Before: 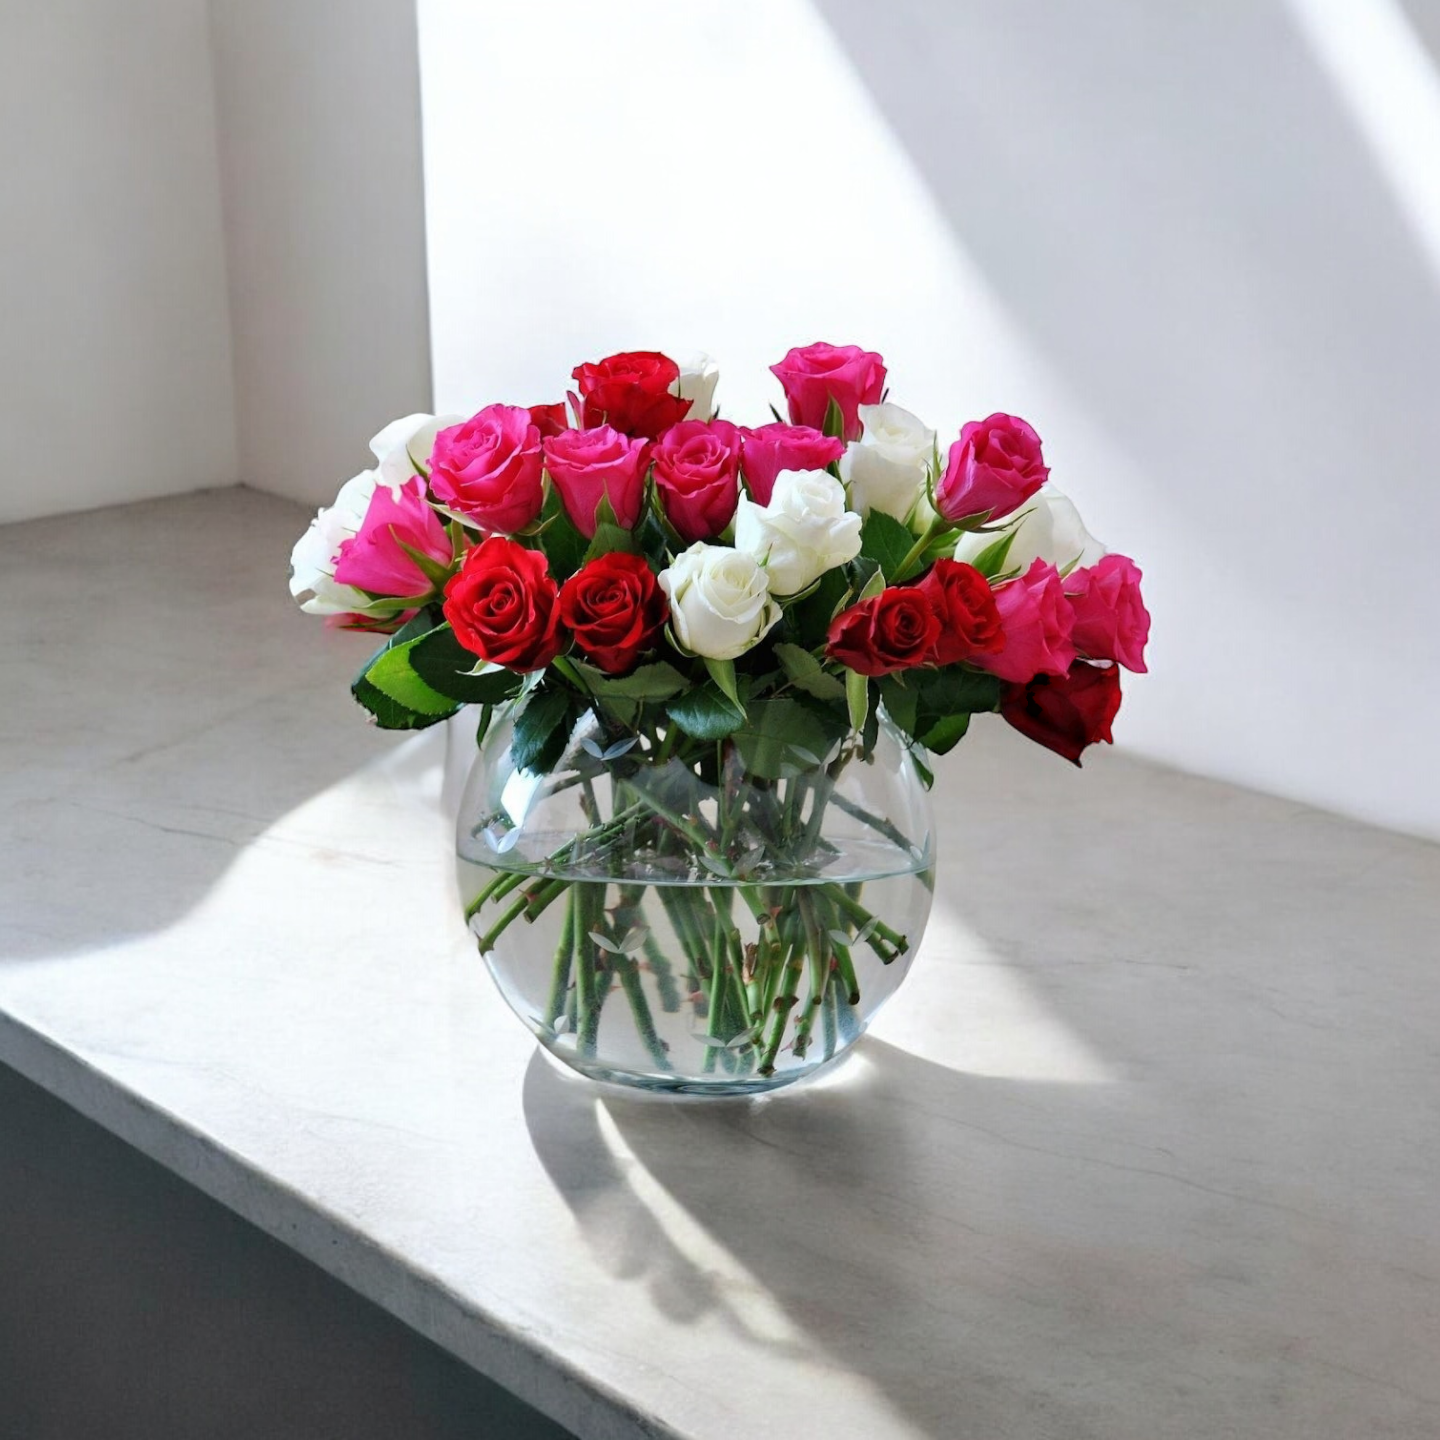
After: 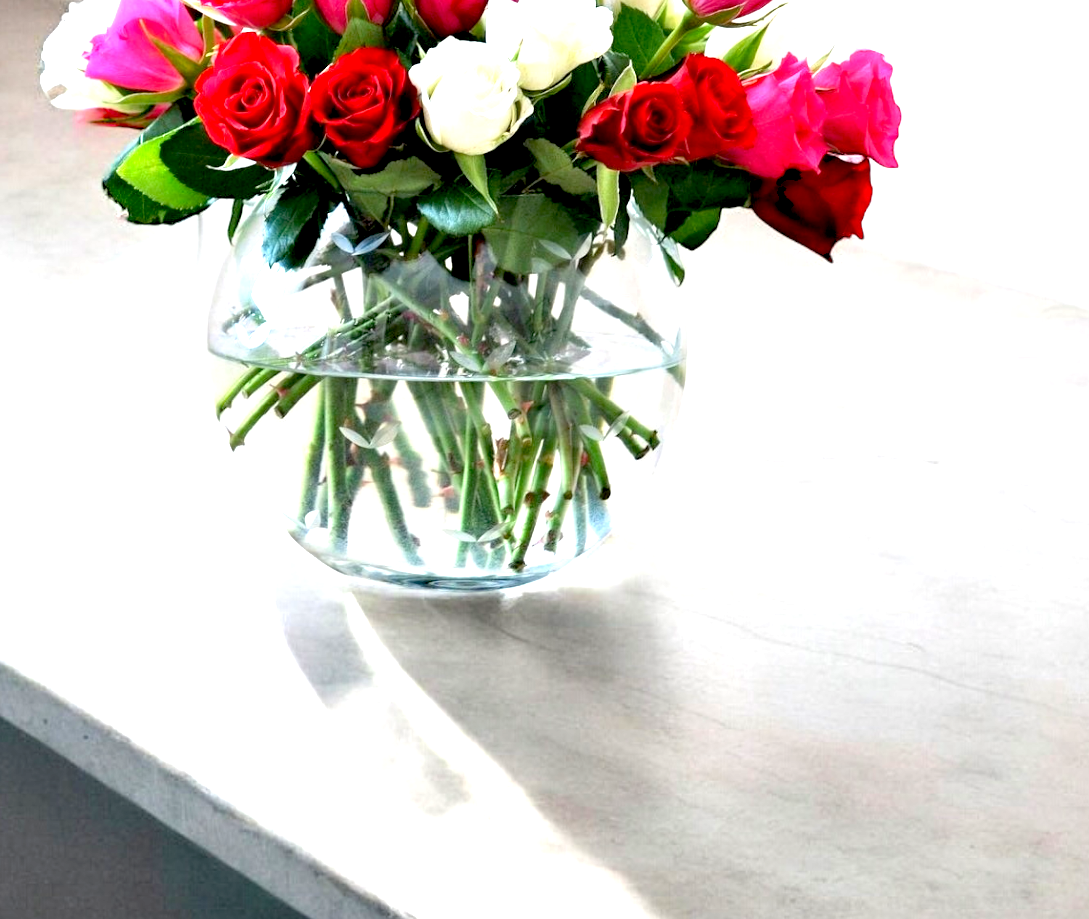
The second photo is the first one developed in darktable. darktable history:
exposure: black level correction 0.009, exposure 1.425 EV, compensate highlight preservation false
crop and rotate: left 17.299%, top 35.115%, right 7.015%, bottom 1.024%
